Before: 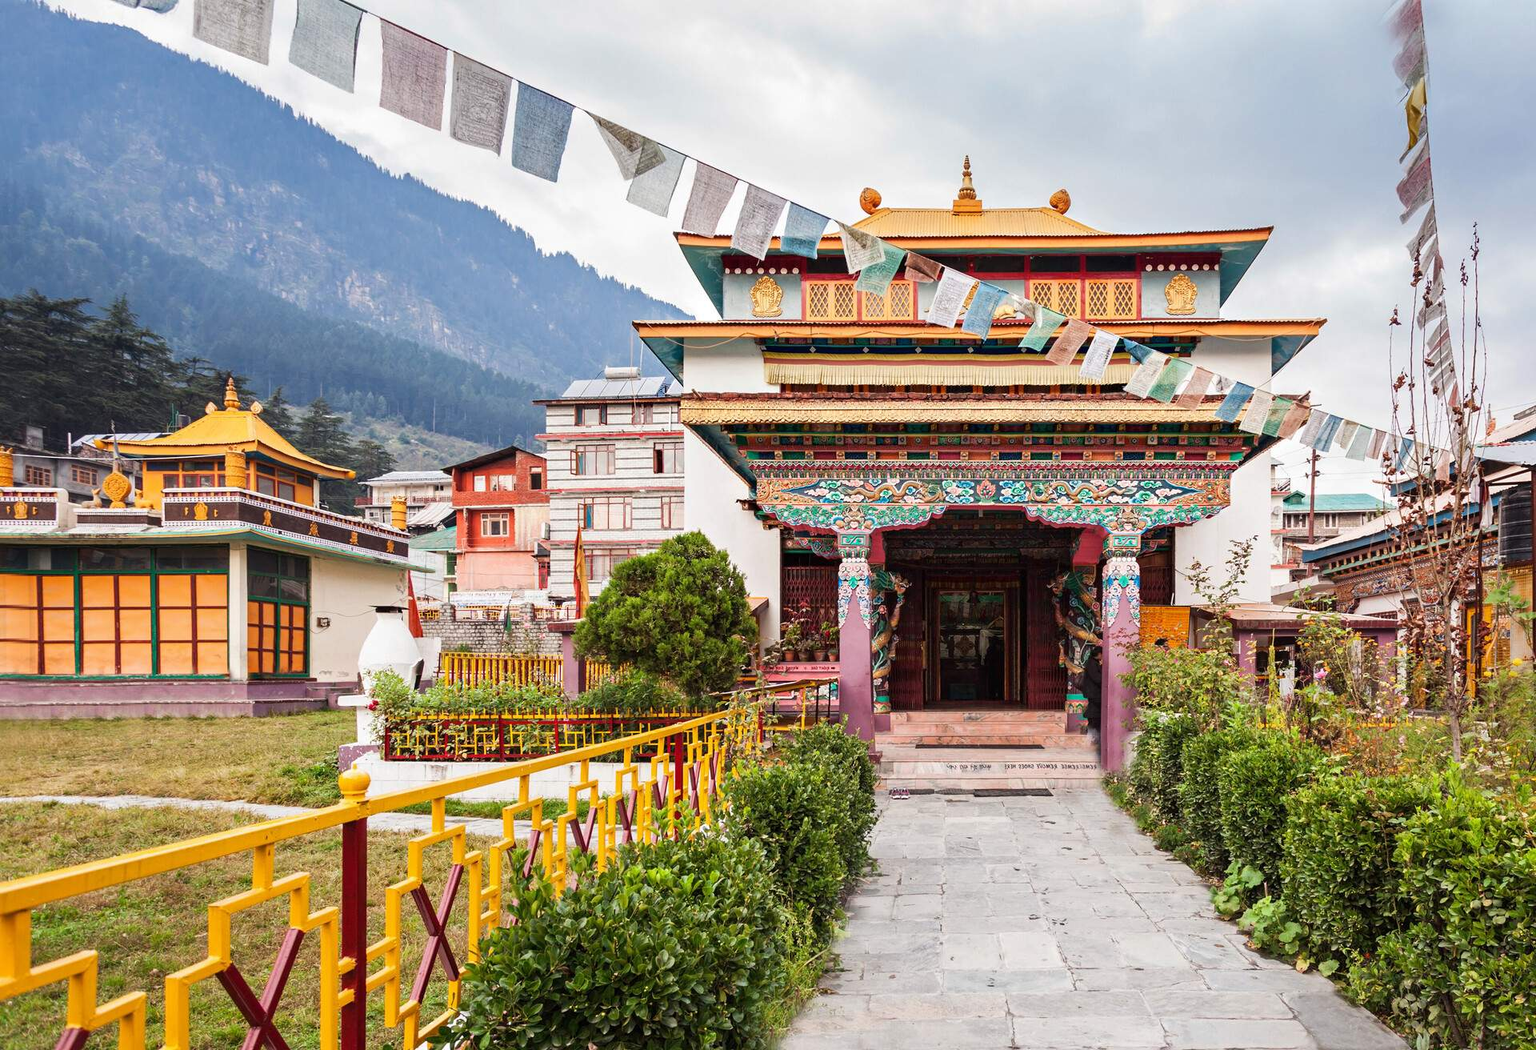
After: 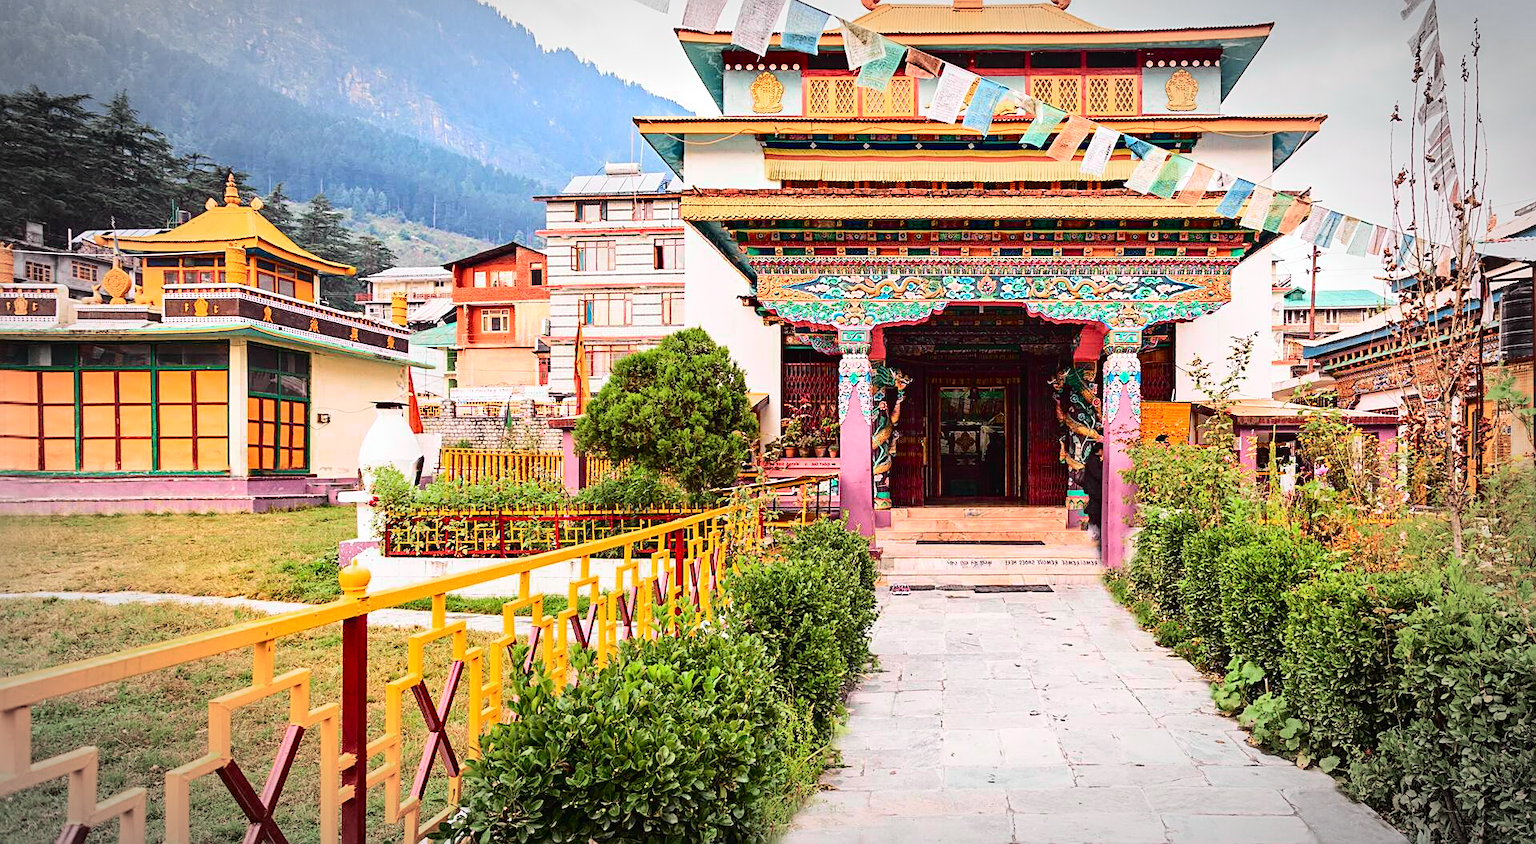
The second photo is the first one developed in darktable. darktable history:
color zones: curves: ch0 [(0, 0.5) (0.143, 0.5) (0.286, 0.456) (0.429, 0.5) (0.571, 0.5) (0.714, 0.5) (0.857, 0.5) (1, 0.5)]; ch1 [(0, 0.5) (0.143, 0.5) (0.286, 0.422) (0.429, 0.5) (0.571, 0.5) (0.714, 0.5) (0.857, 0.5) (1, 0.5)]
vignetting: brightness -0.448, saturation -0.691, automatic ratio true
sharpen: on, module defaults
tone curve: curves: ch0 [(0, 0.014) (0.12, 0.096) (0.386, 0.49) (0.54, 0.684) (0.751, 0.855) (0.89, 0.943) (0.998, 0.989)]; ch1 [(0, 0) (0.133, 0.099) (0.437, 0.41) (0.5, 0.5) (0.517, 0.536) (0.548, 0.575) (0.582, 0.631) (0.627, 0.688) (0.836, 0.868) (1, 1)]; ch2 [(0, 0) (0.374, 0.341) (0.456, 0.443) (0.478, 0.49) (0.501, 0.5) (0.528, 0.538) (0.55, 0.6) (0.572, 0.63) (0.702, 0.765) (1, 1)], color space Lab, independent channels, preserve colors none
exposure: exposure 0.132 EV, compensate highlight preservation false
crop and rotate: top 19.581%
